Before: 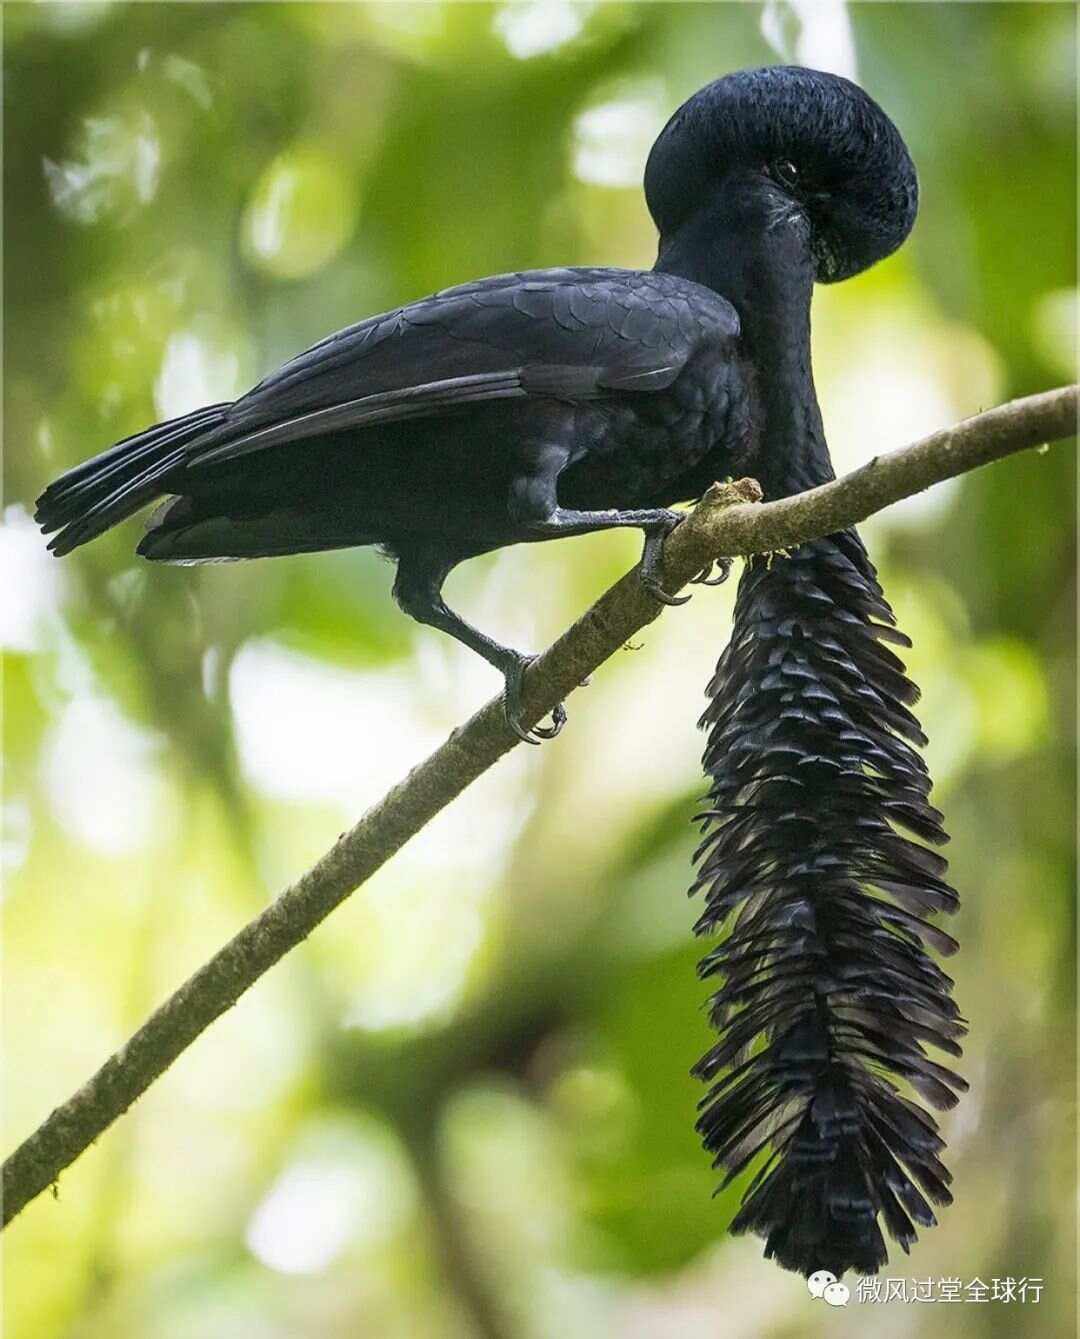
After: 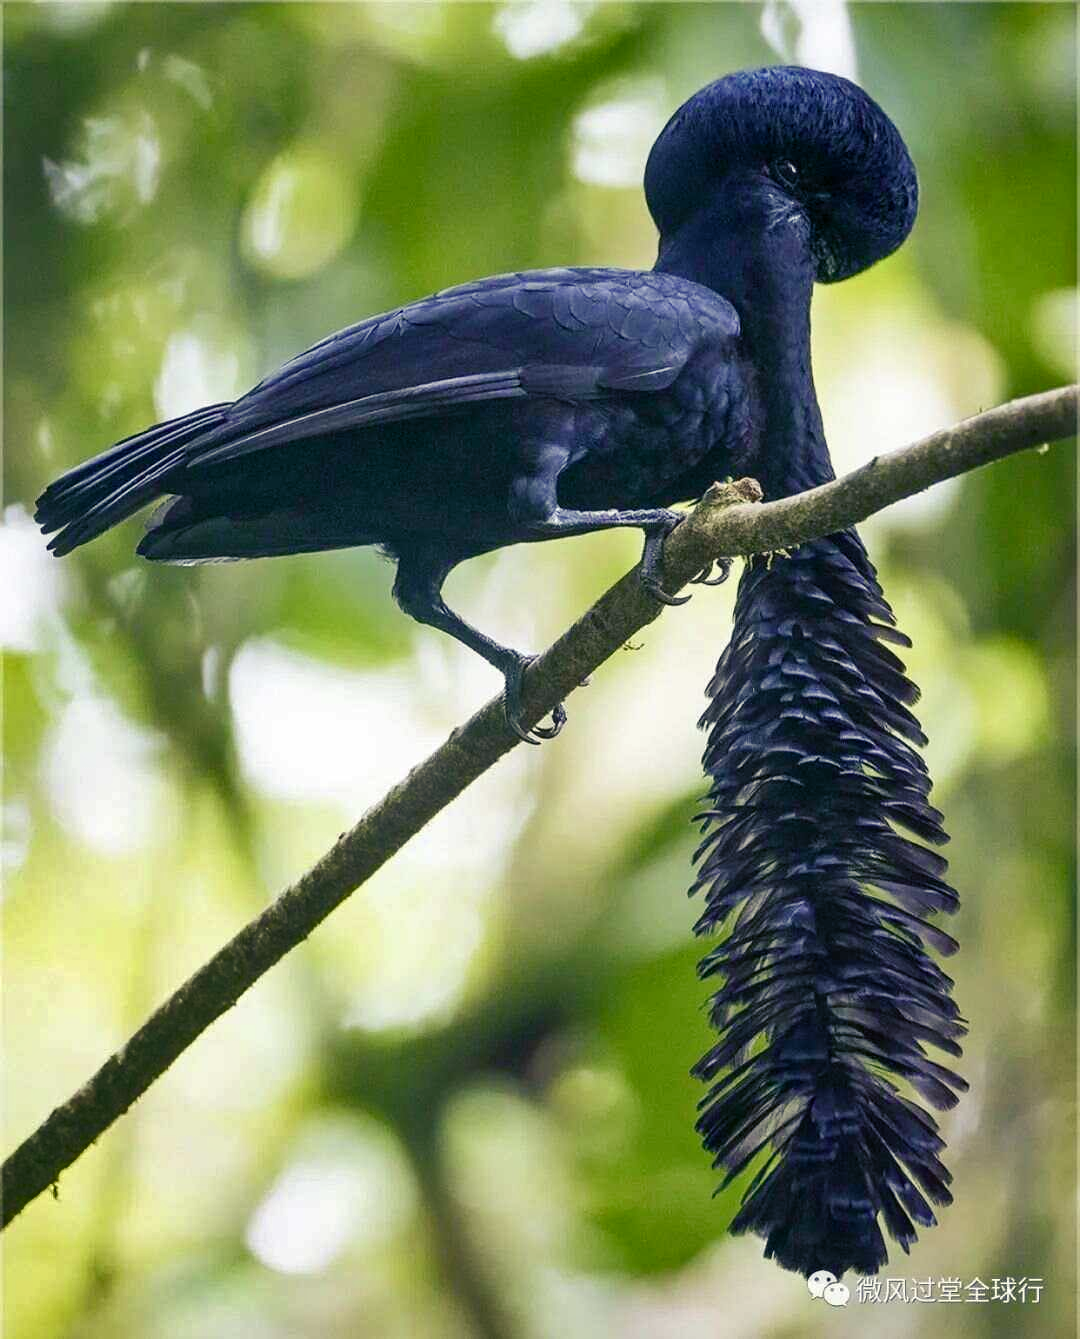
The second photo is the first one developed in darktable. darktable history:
color balance rgb: shadows lift › luminance -29.016%, shadows lift › chroma 14.91%, shadows lift › hue 268.09°, perceptual saturation grading › global saturation 0.071%, perceptual saturation grading › highlights -18.746%, perceptual saturation grading › mid-tones 6.735%, perceptual saturation grading › shadows 27.876%
shadows and highlights: low approximation 0.01, soften with gaussian
